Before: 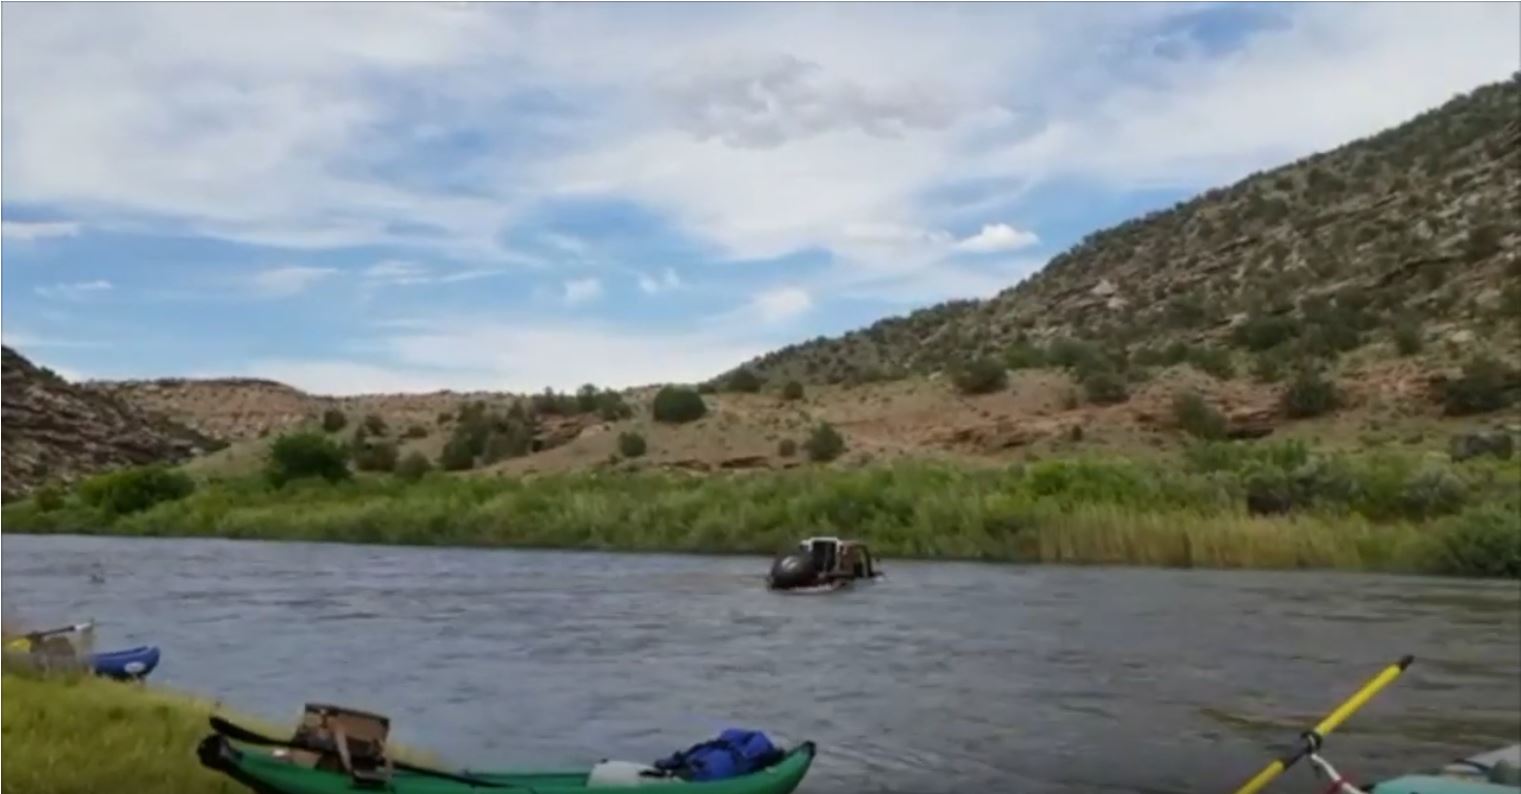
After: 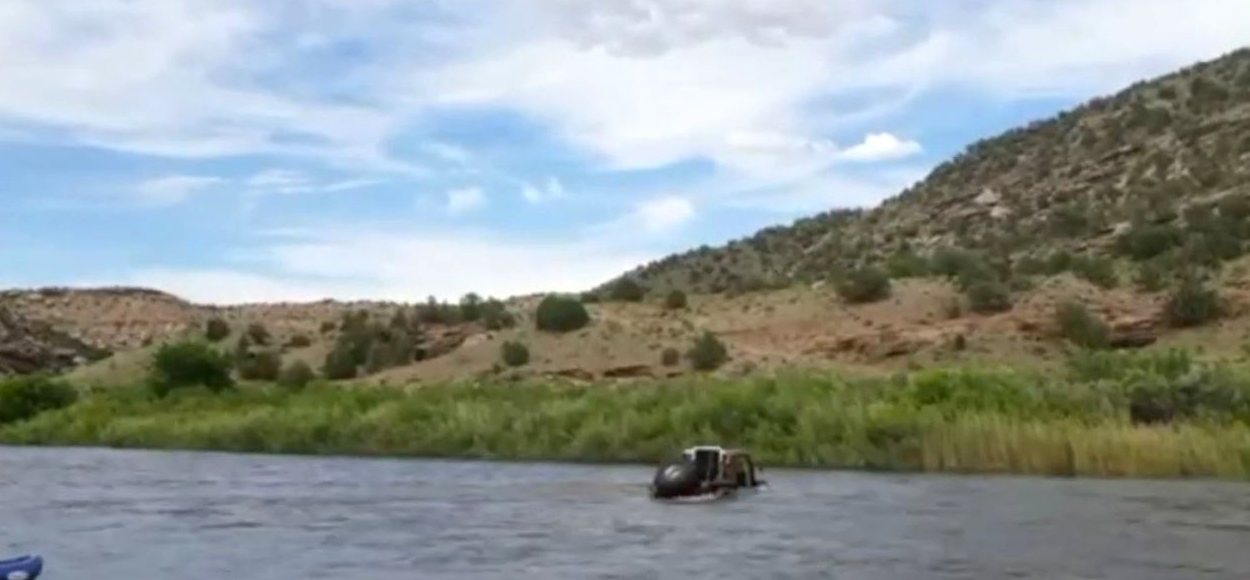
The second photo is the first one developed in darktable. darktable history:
exposure: exposure 0.403 EV, compensate exposure bias true, compensate highlight preservation false
crop: left 7.732%, top 11.524%, right 10.032%, bottom 15.392%
